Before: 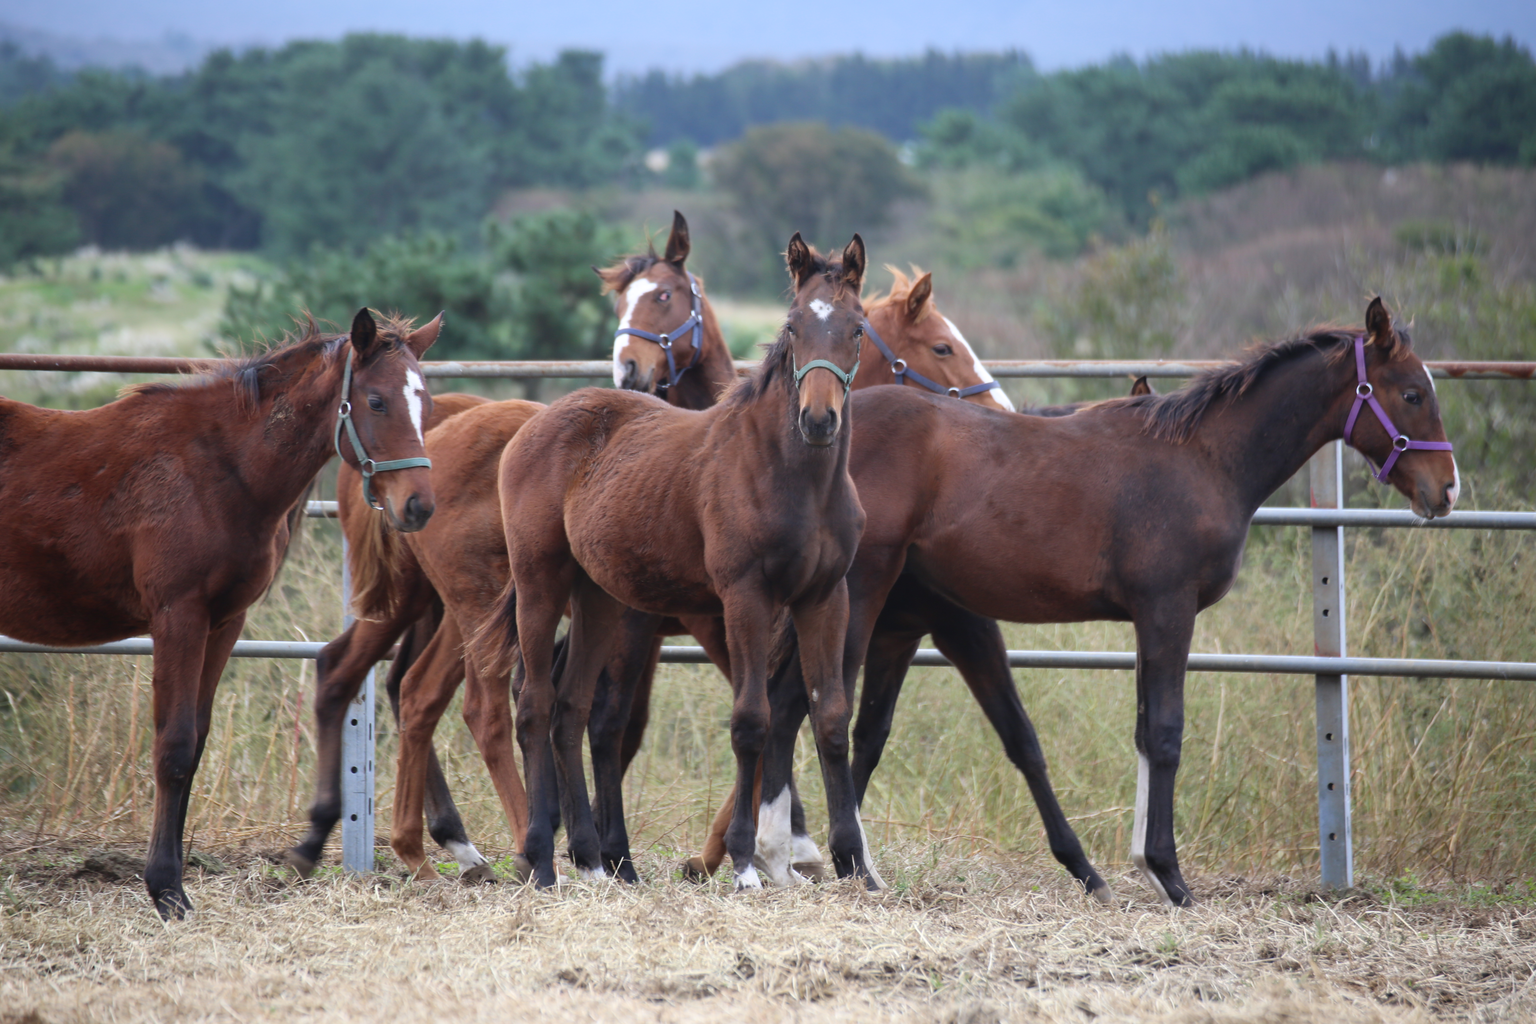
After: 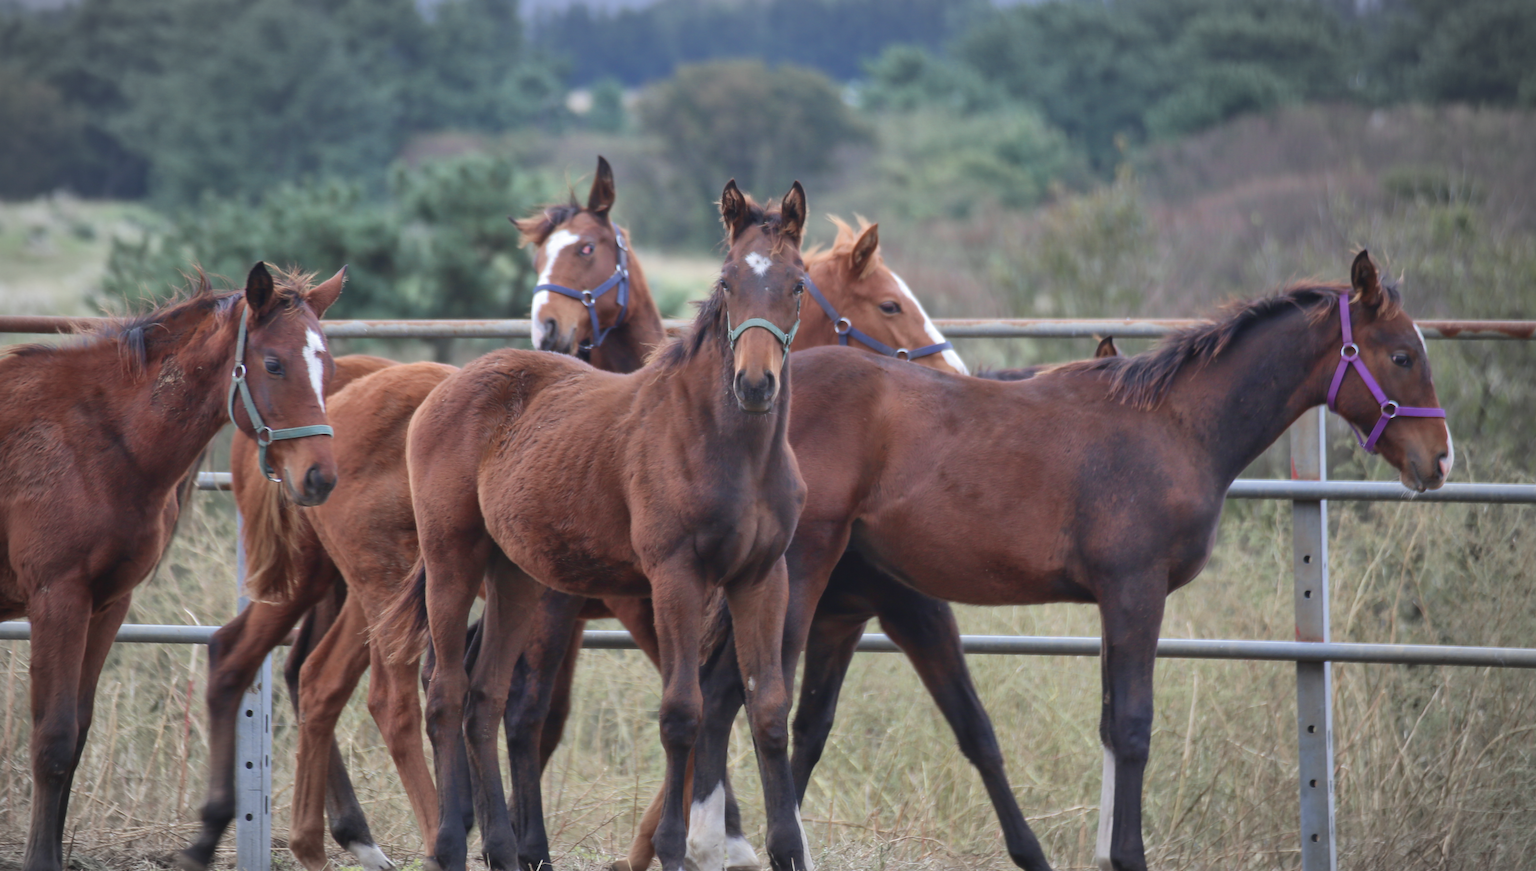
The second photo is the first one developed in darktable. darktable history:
vignetting: brightness -0.152, center (0, 0.004), automatic ratio true
crop: left 8.194%, top 6.618%, bottom 15.253%
color zones: curves: ch0 [(0, 0.473) (0.001, 0.473) (0.226, 0.548) (0.4, 0.589) (0.525, 0.54) (0.728, 0.403) (0.999, 0.473) (1, 0.473)]; ch1 [(0, 0.619) (0.001, 0.619) (0.234, 0.388) (0.4, 0.372) (0.528, 0.422) (0.732, 0.53) (0.999, 0.619) (1, 0.619)]; ch2 [(0, 0.547) (0.001, 0.547) (0.226, 0.45) (0.4, 0.525) (0.525, 0.585) (0.8, 0.511) (0.999, 0.547) (1, 0.547)]
shadows and highlights: on, module defaults
